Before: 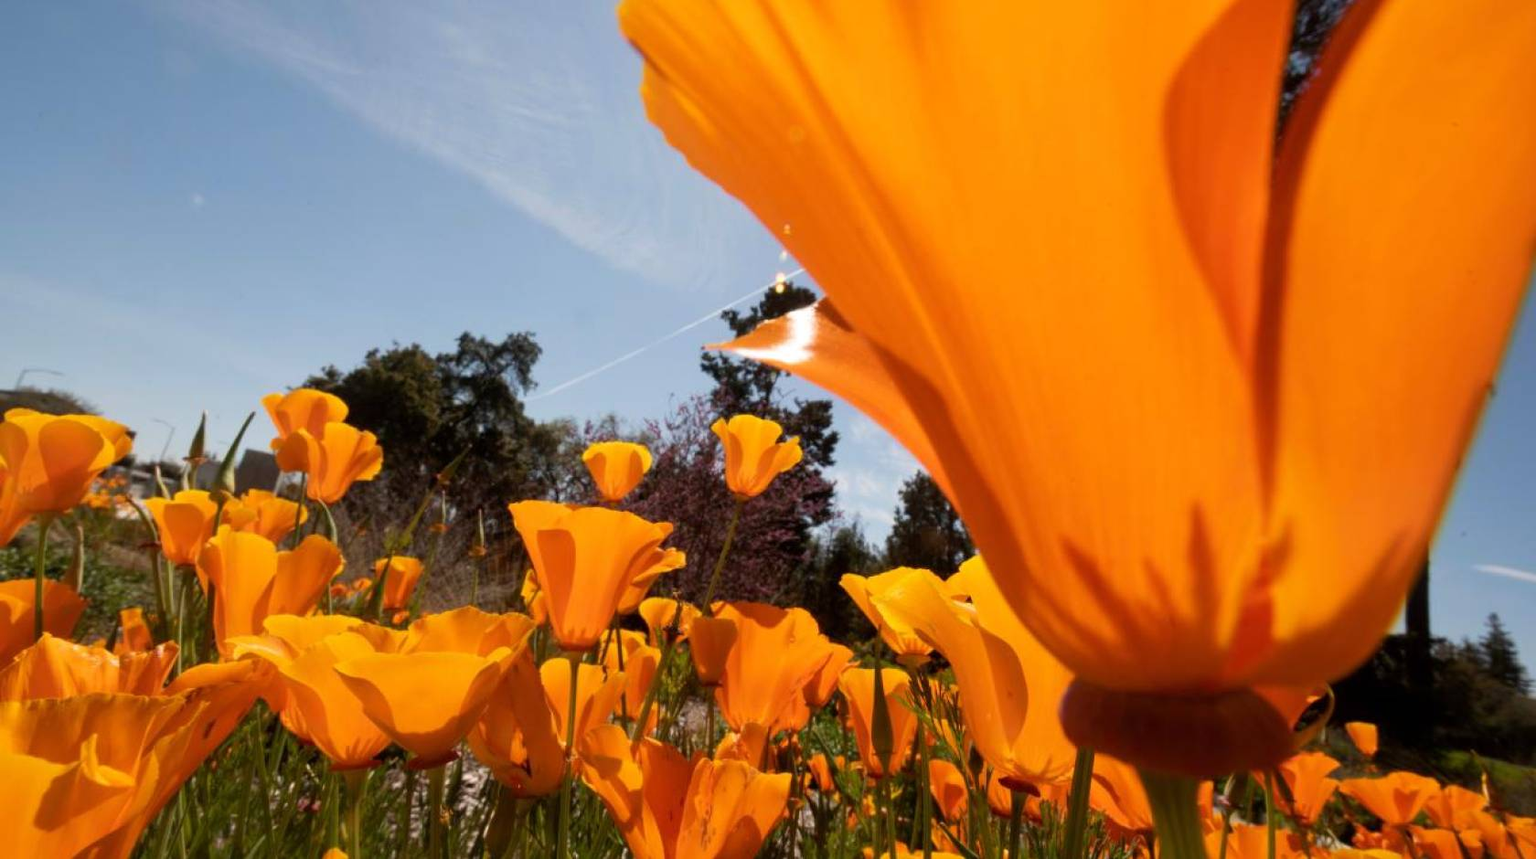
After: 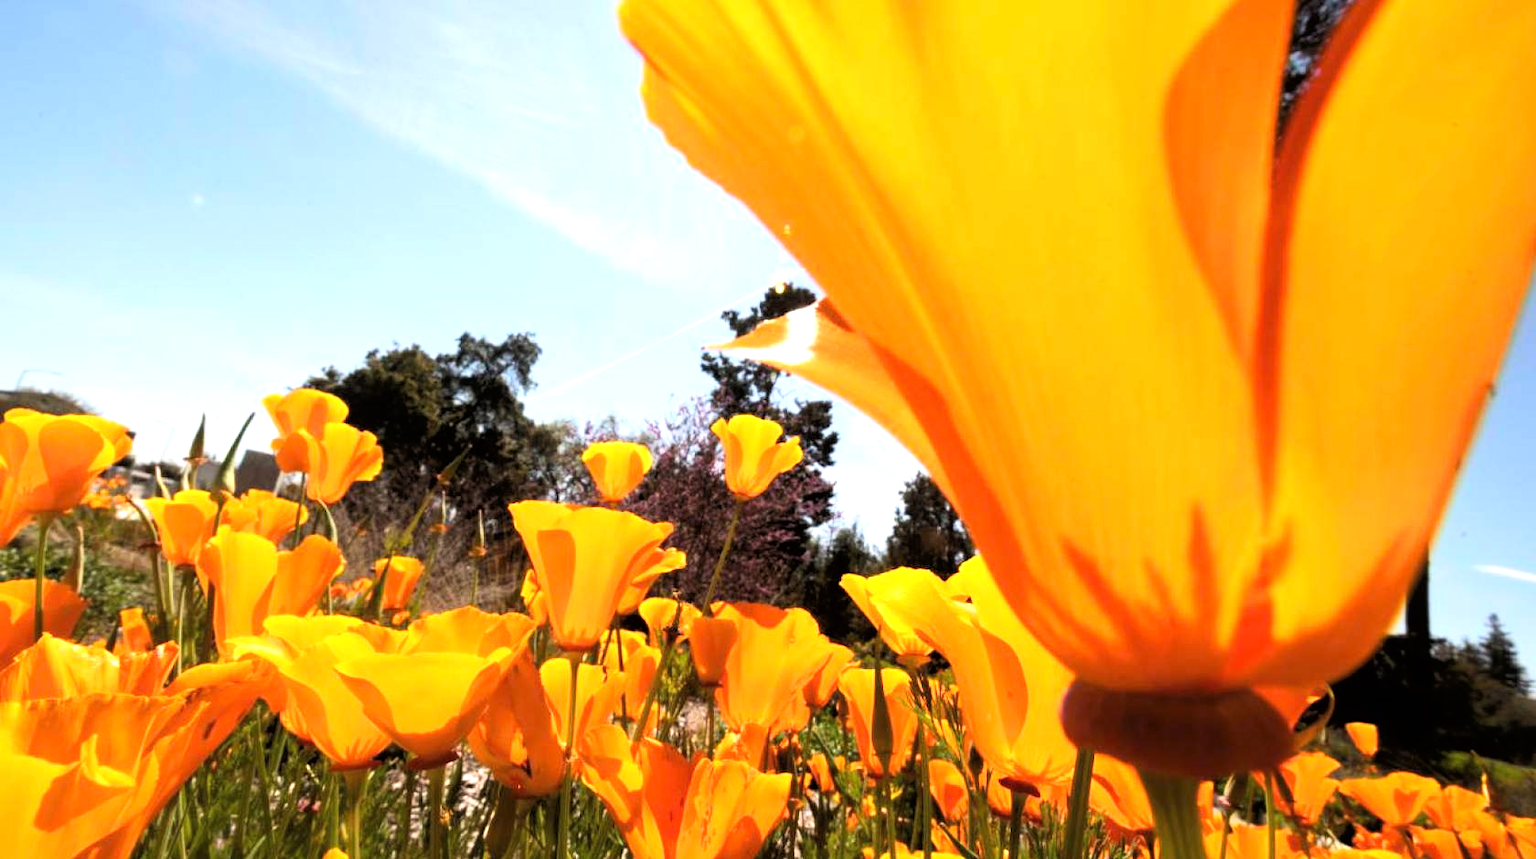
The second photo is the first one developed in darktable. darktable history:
tone curve: curves: ch0 [(0, 0) (0.118, 0.034) (0.182, 0.124) (0.265, 0.214) (0.504, 0.508) (0.783, 0.825) (1, 1)], color space Lab, linked channels, preserve colors none
exposure: black level correction 0, exposure 1.2 EV, compensate exposure bias true, compensate highlight preservation false
